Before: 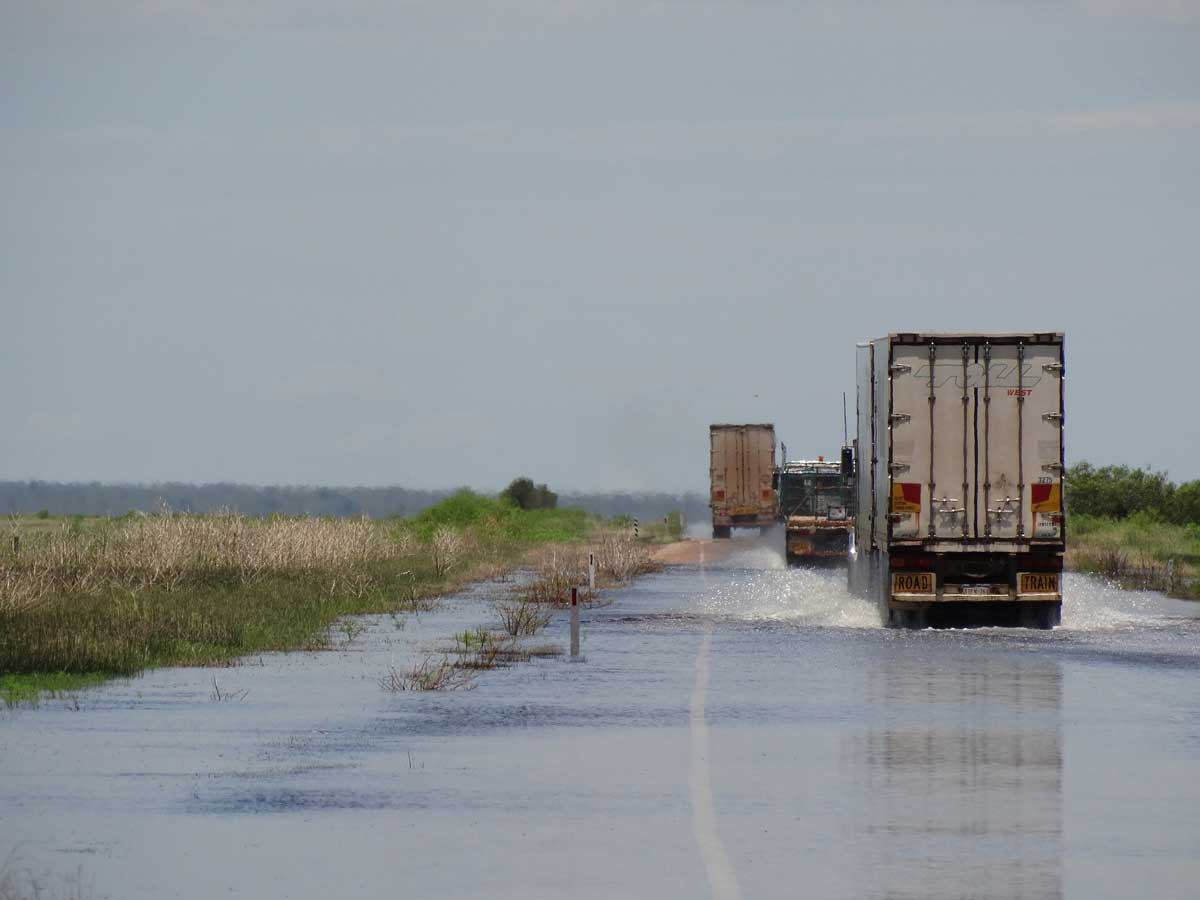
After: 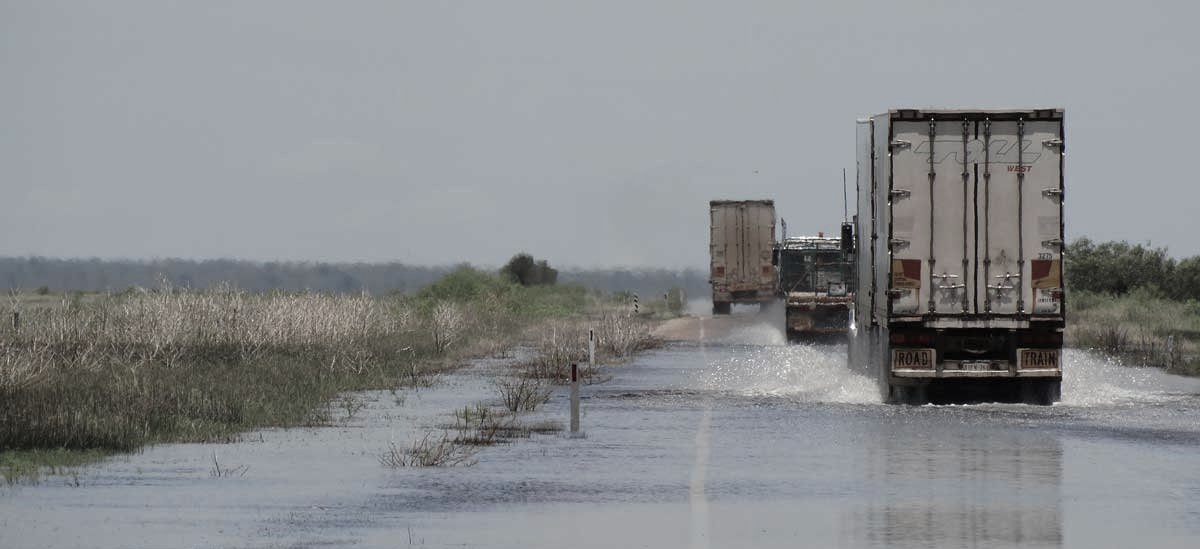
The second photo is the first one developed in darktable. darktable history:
crop and rotate: top 24.892%, bottom 14.017%
color zones: curves: ch1 [(0.238, 0.163) (0.476, 0.2) (0.733, 0.322) (0.848, 0.134)]
